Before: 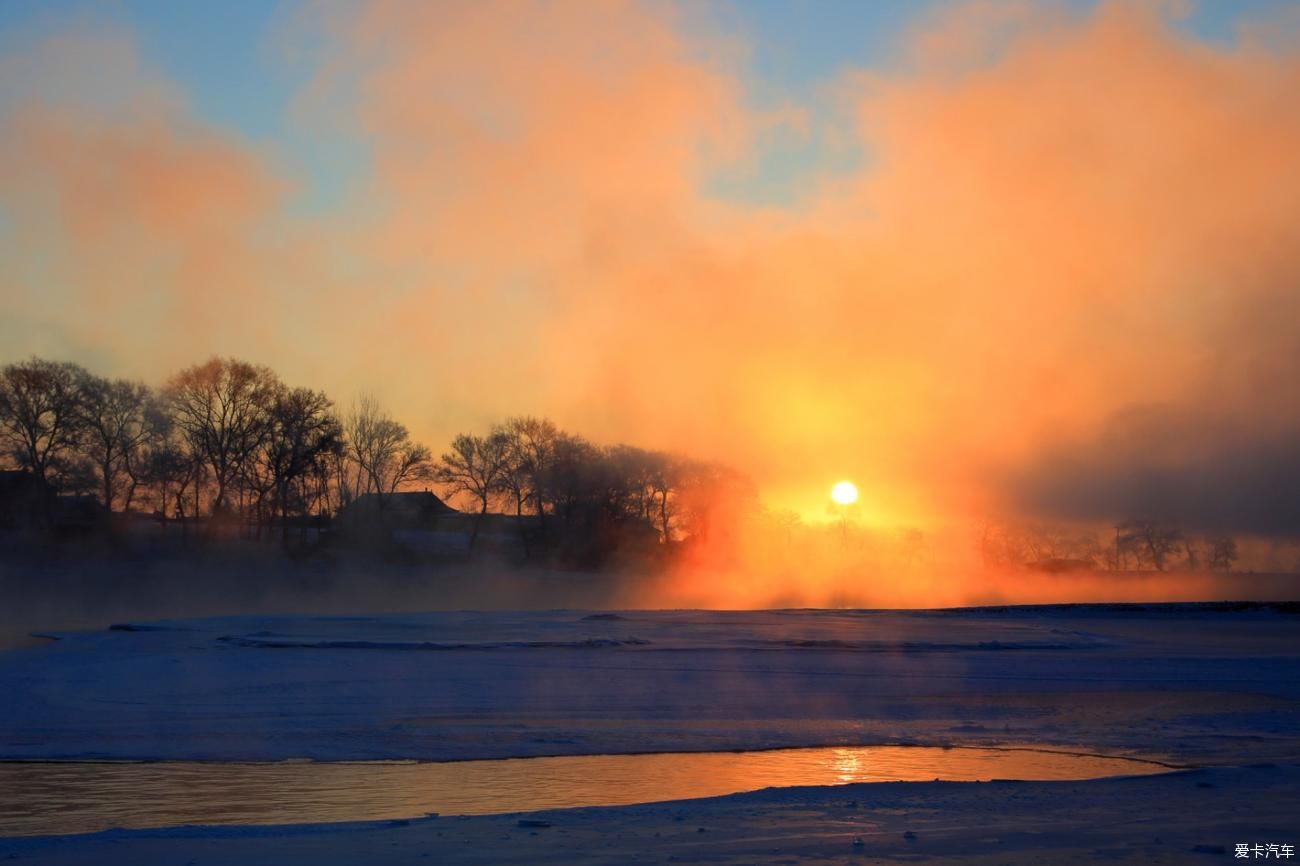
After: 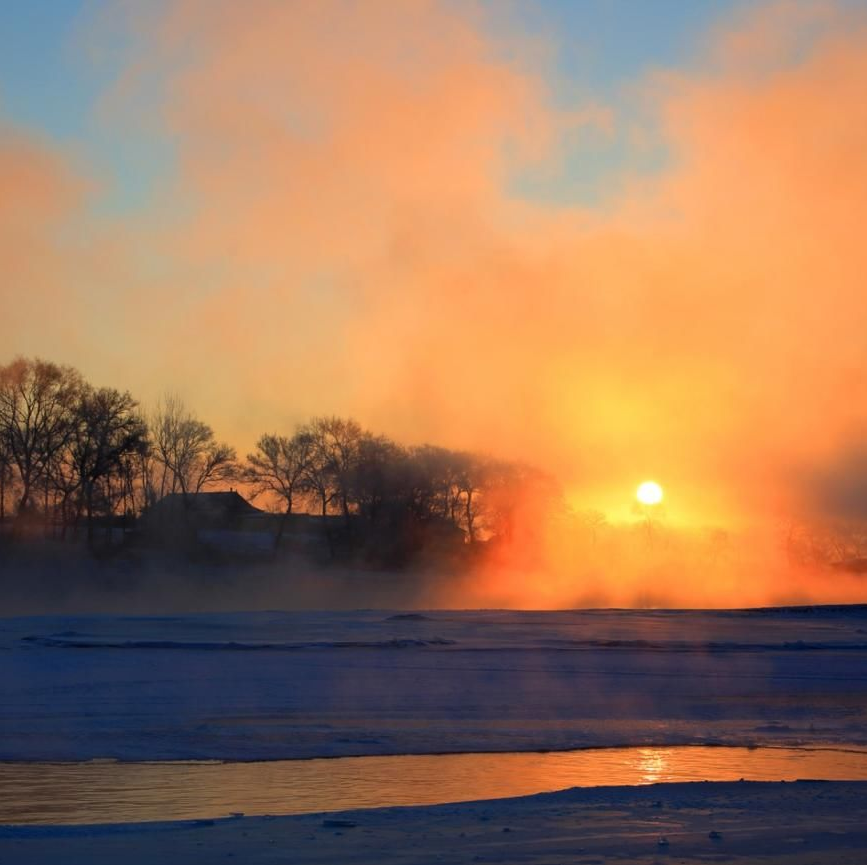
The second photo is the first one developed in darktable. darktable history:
crop and rotate: left 15.049%, right 18.199%
